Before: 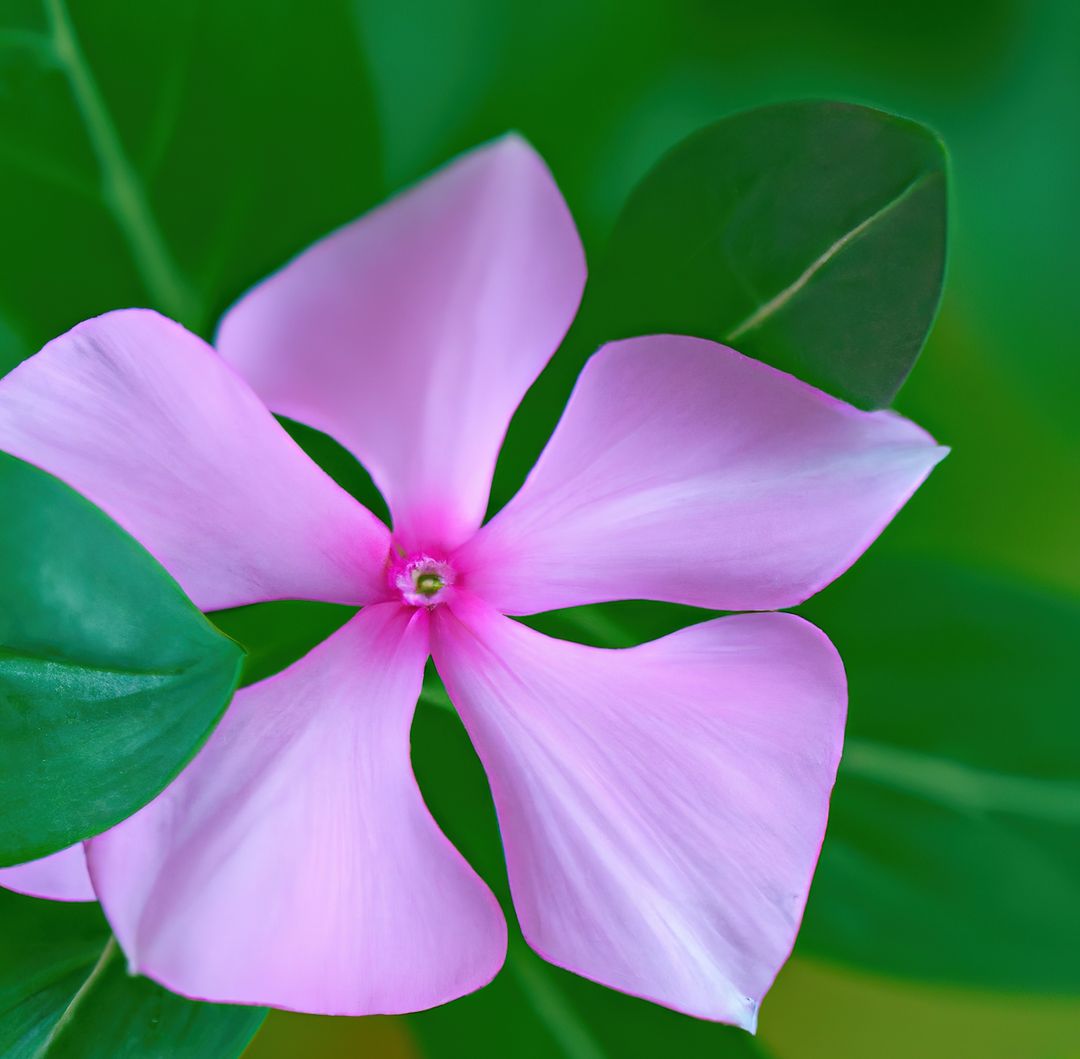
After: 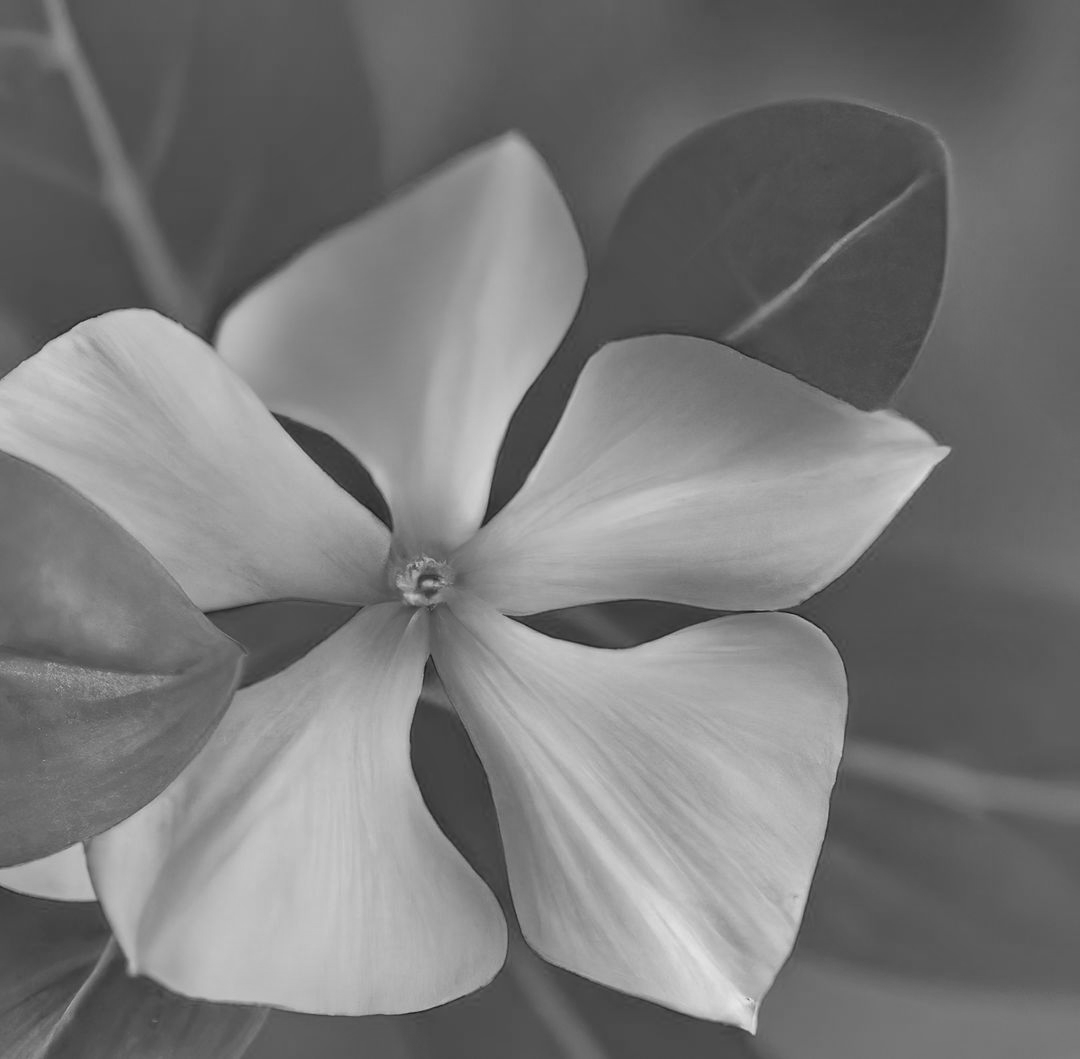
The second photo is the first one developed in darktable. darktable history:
shadows and highlights: white point adjustment 0.1, highlights -70, soften with gaussian
tone equalizer: on, module defaults
monochrome: on, module defaults
